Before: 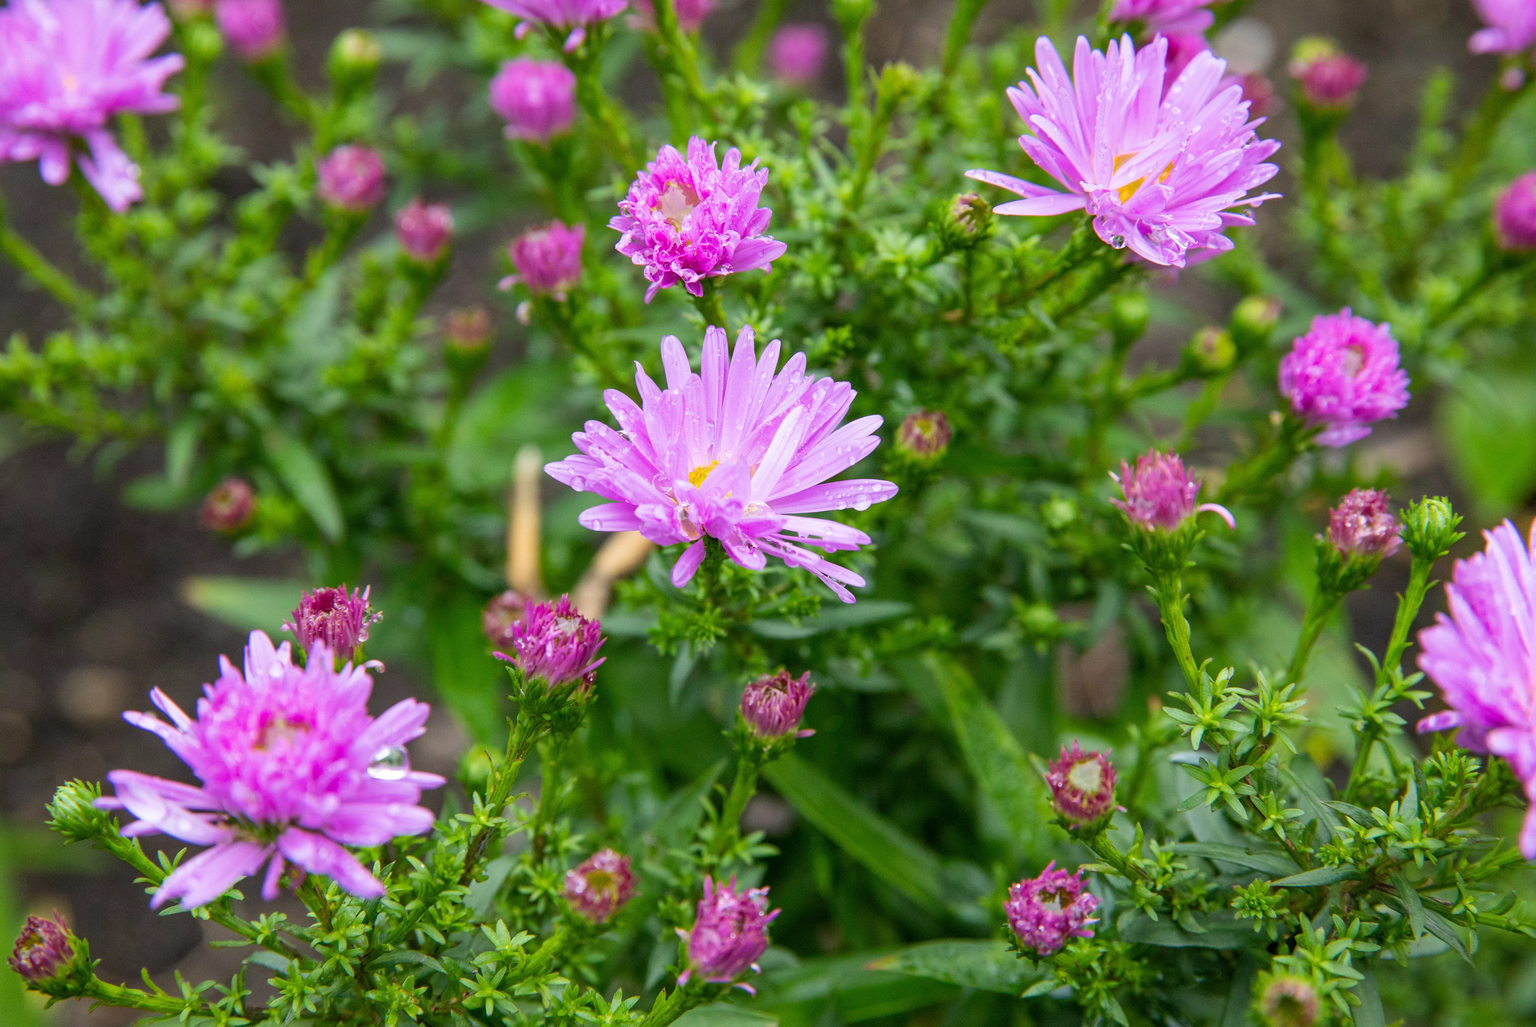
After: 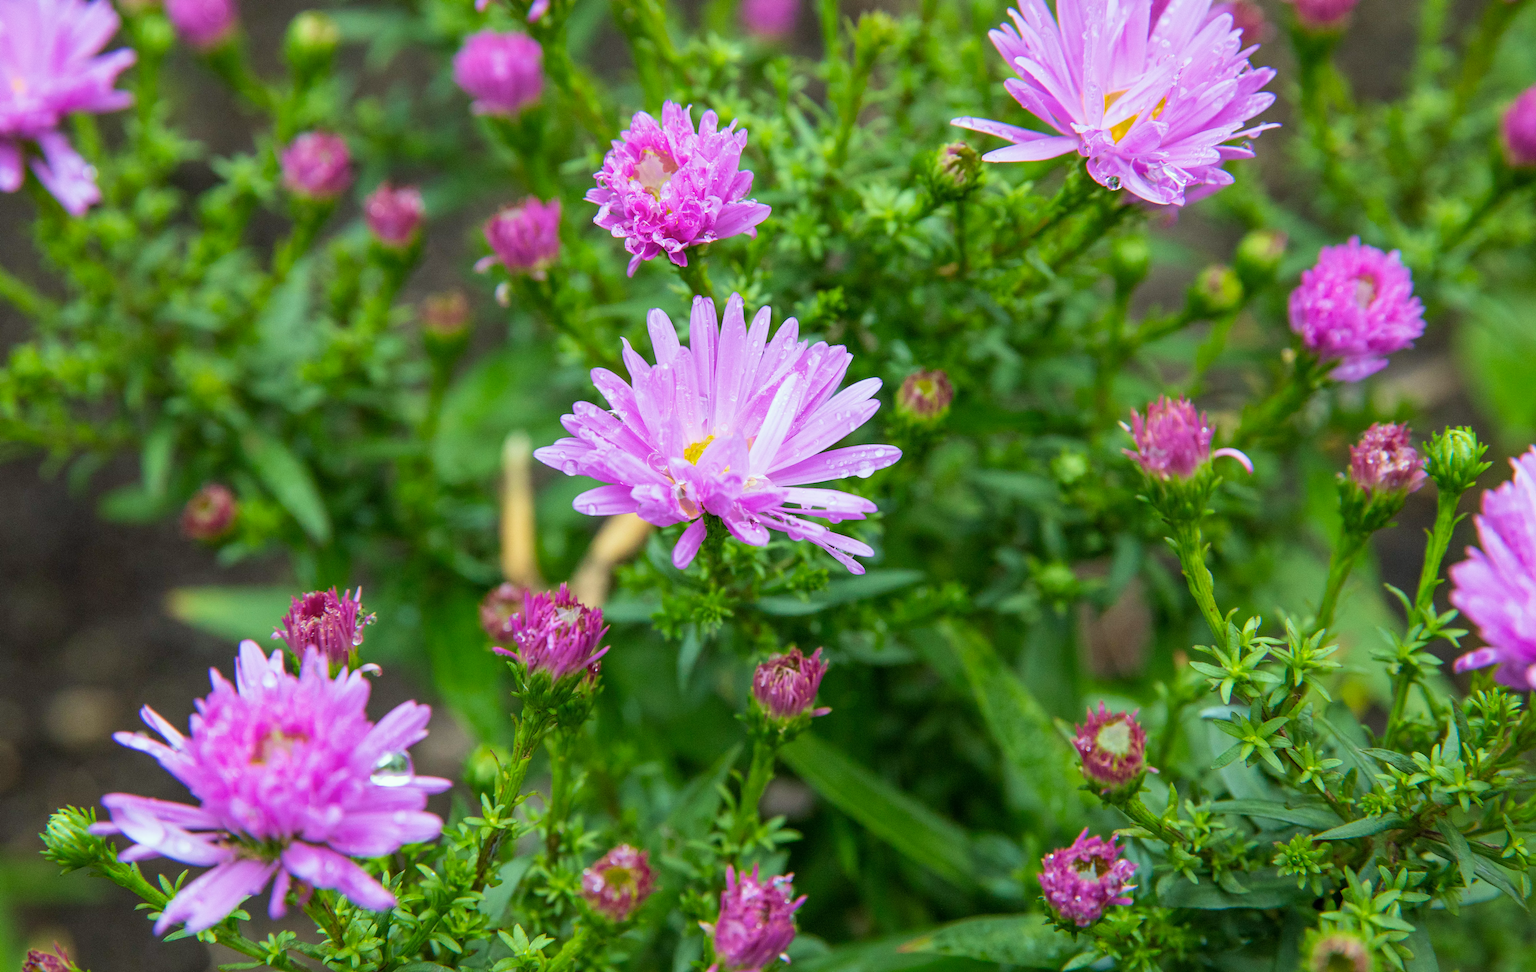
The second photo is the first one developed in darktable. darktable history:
velvia: on, module defaults
rotate and perspective: rotation -3.52°, crop left 0.036, crop right 0.964, crop top 0.081, crop bottom 0.919
color correction: highlights a* -8, highlights b* 3.1
